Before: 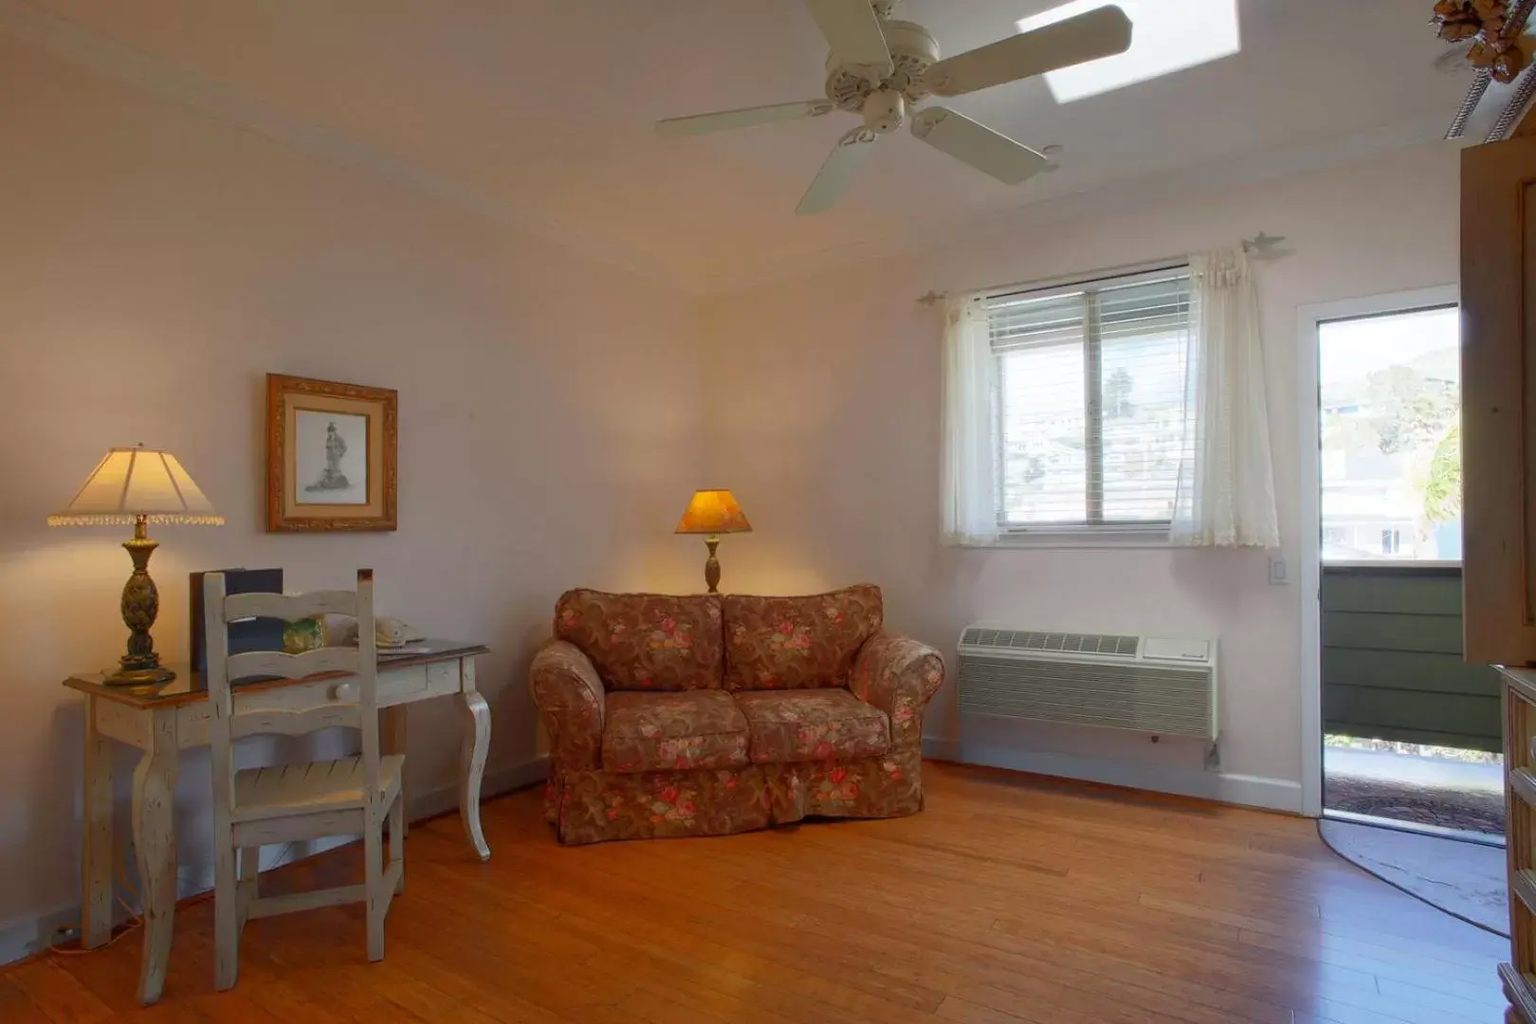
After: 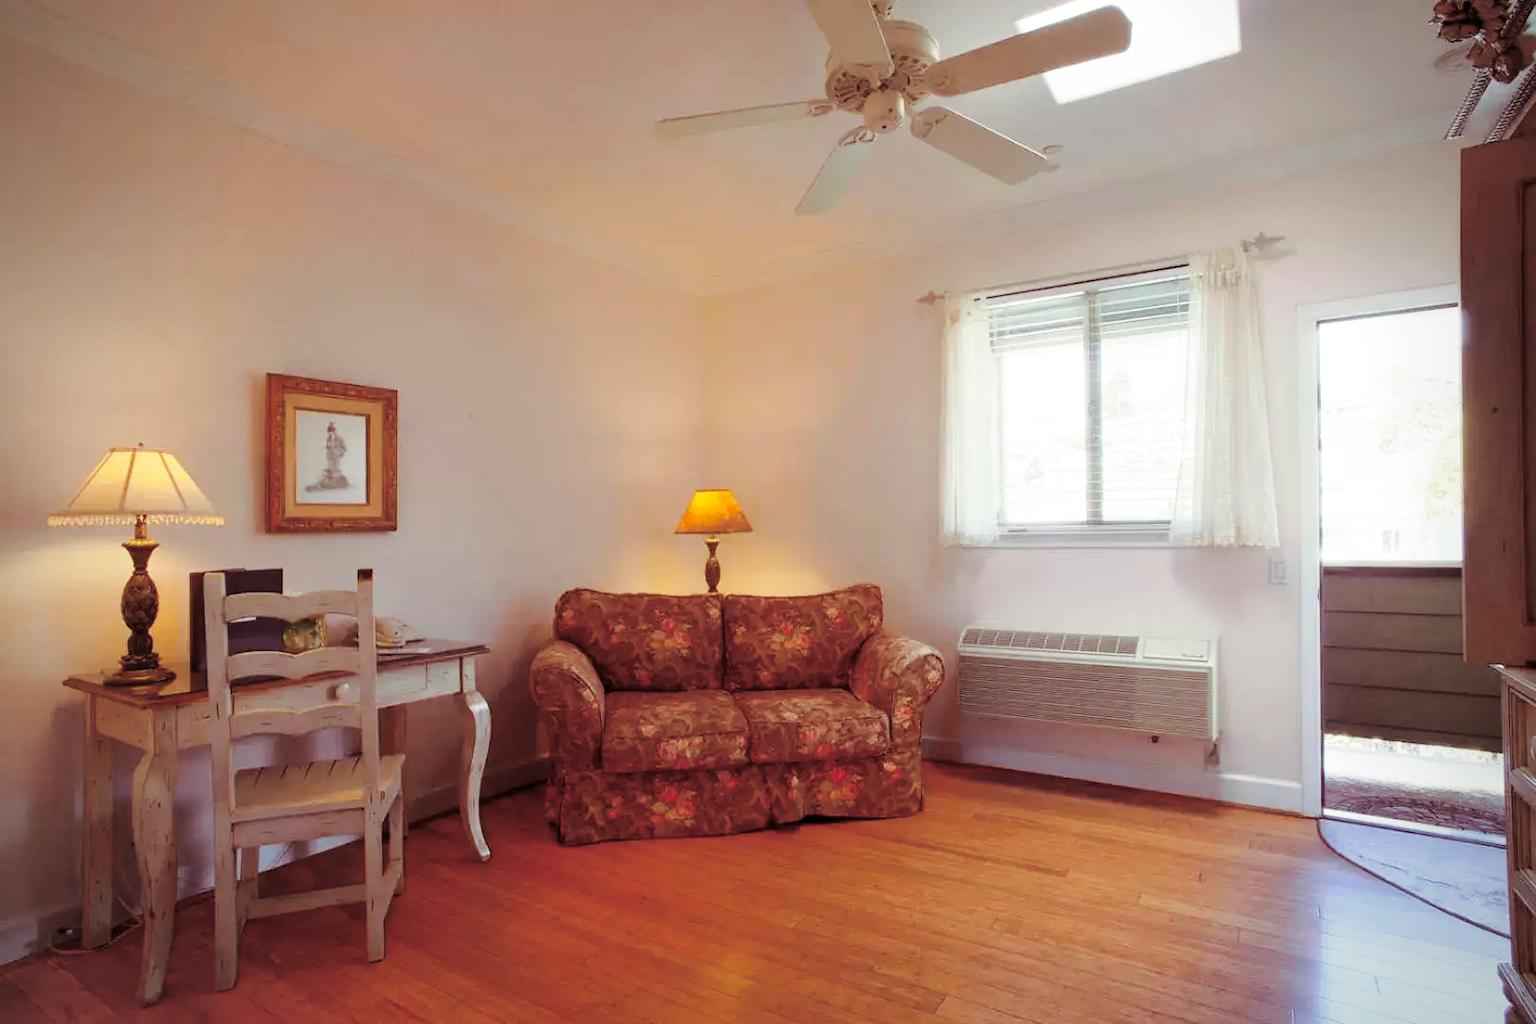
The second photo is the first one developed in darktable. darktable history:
base curve: curves: ch0 [(0, 0) (0.028, 0.03) (0.121, 0.232) (0.46, 0.748) (0.859, 0.968) (1, 1)], preserve colors none
split-toning: on, module defaults
levels: levels [0.016, 0.5, 0.996]
vignetting: fall-off radius 60.92%
